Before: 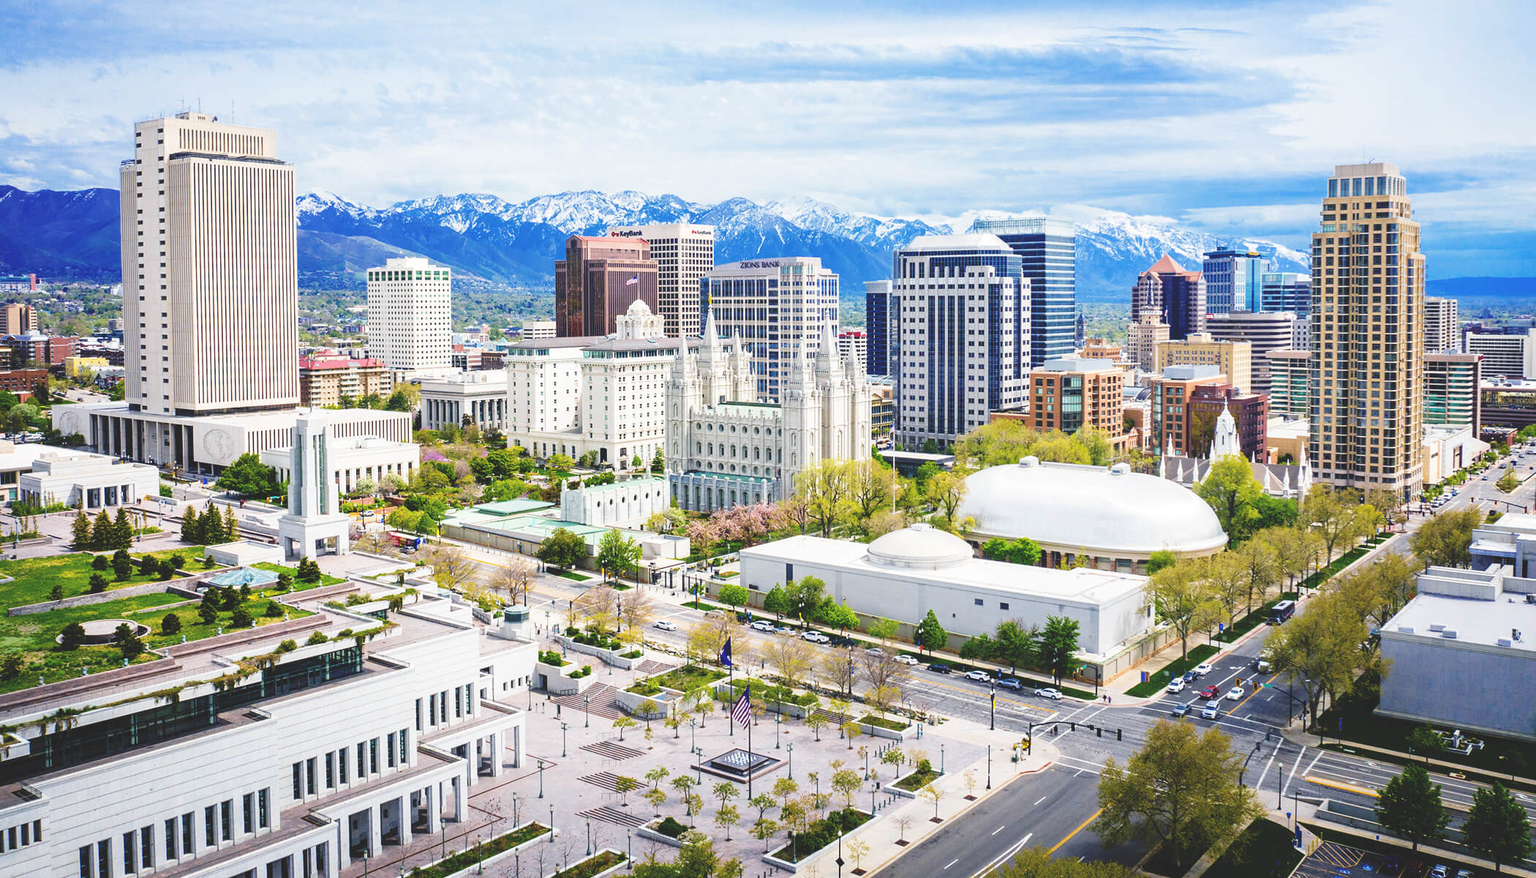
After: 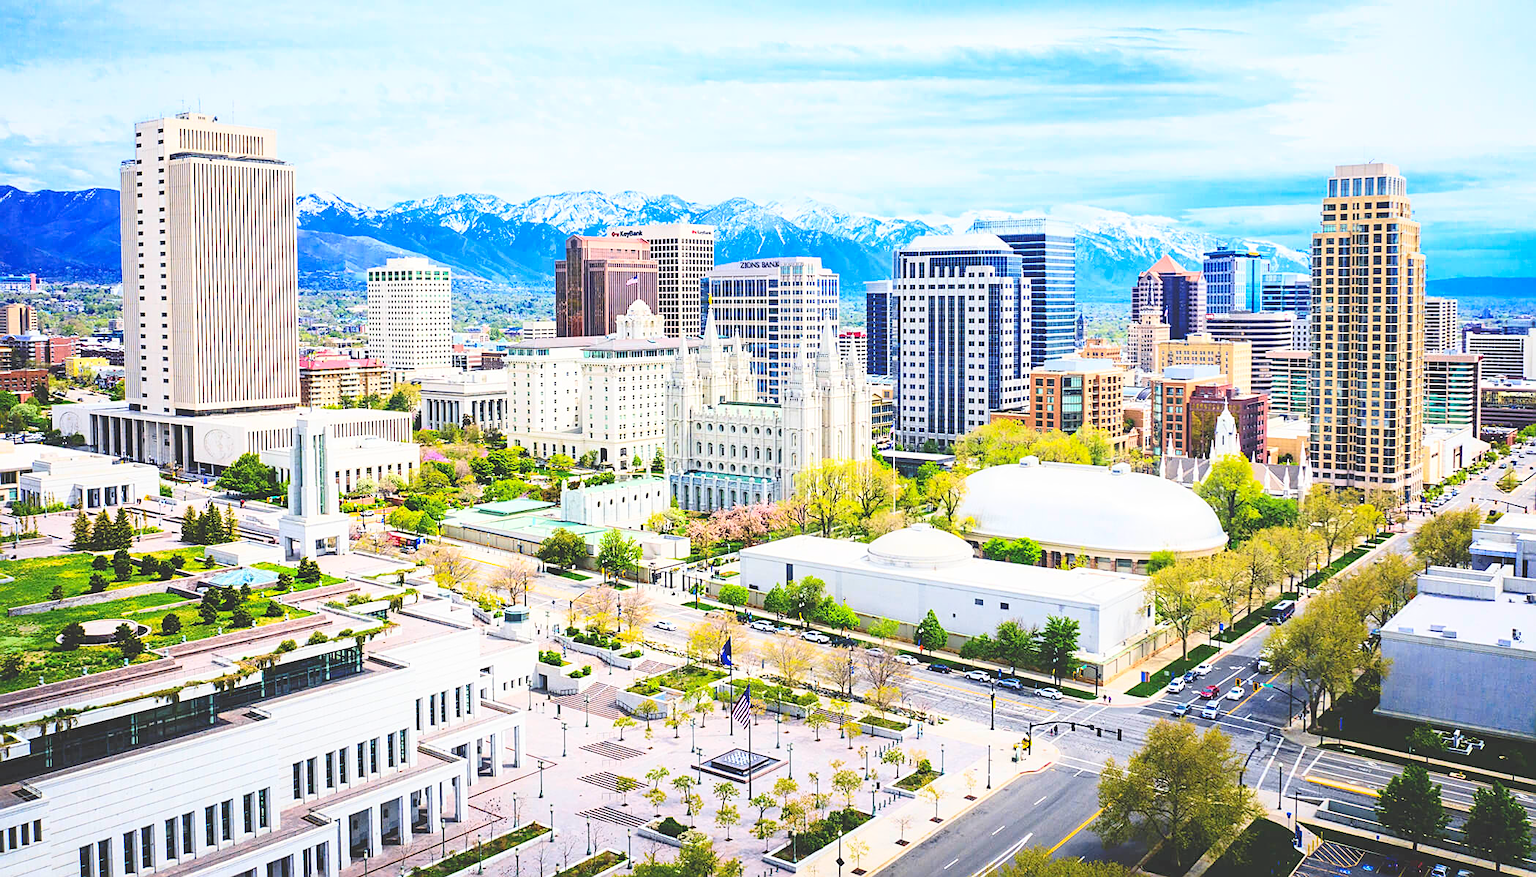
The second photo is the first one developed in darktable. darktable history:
sharpen: on, module defaults
contrast brightness saturation: contrast 0.238, brightness 0.257, saturation 0.376
